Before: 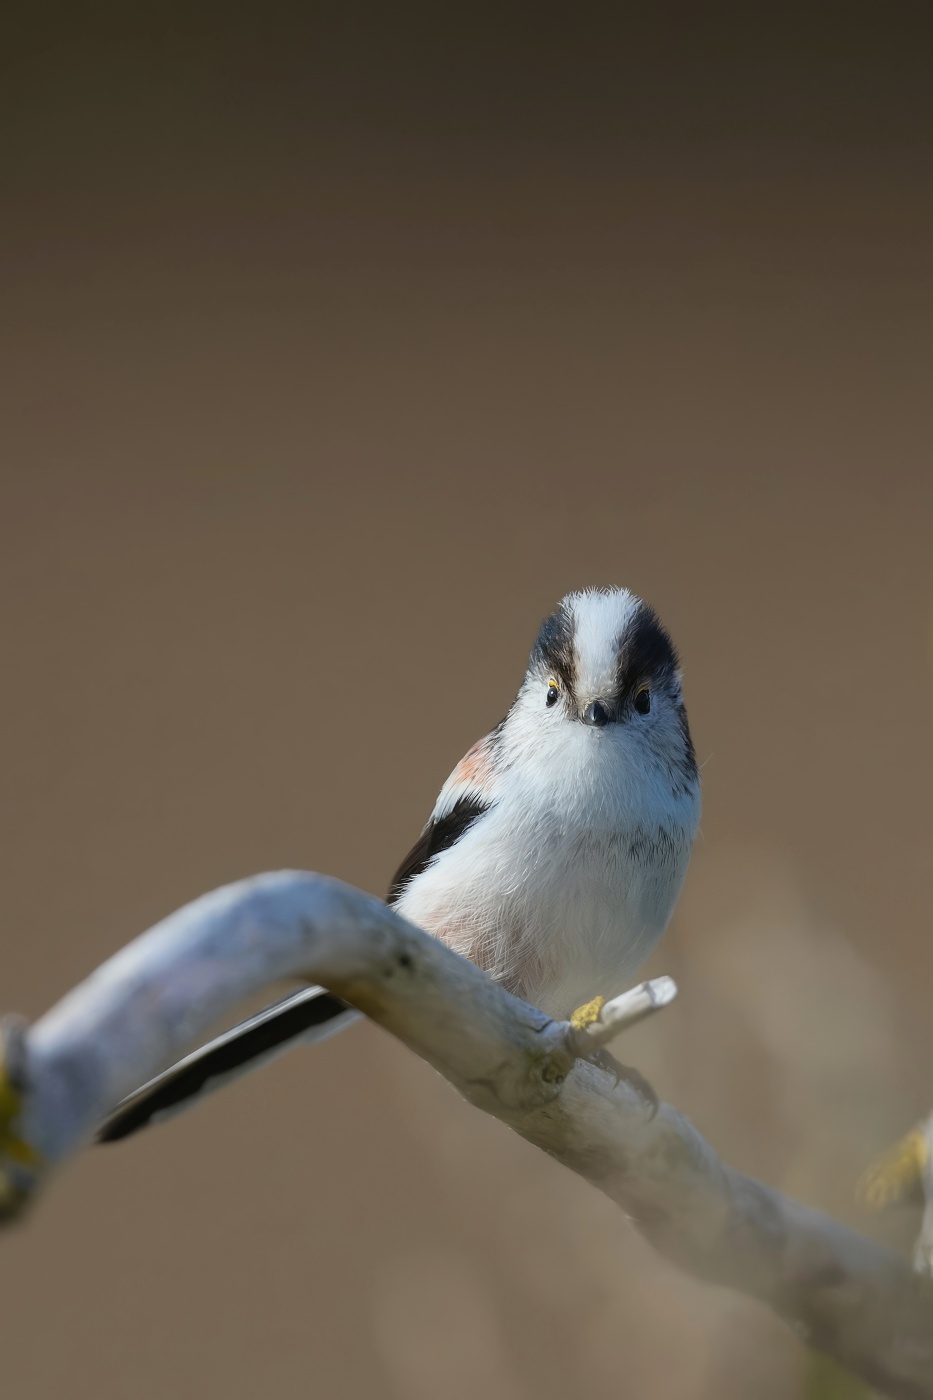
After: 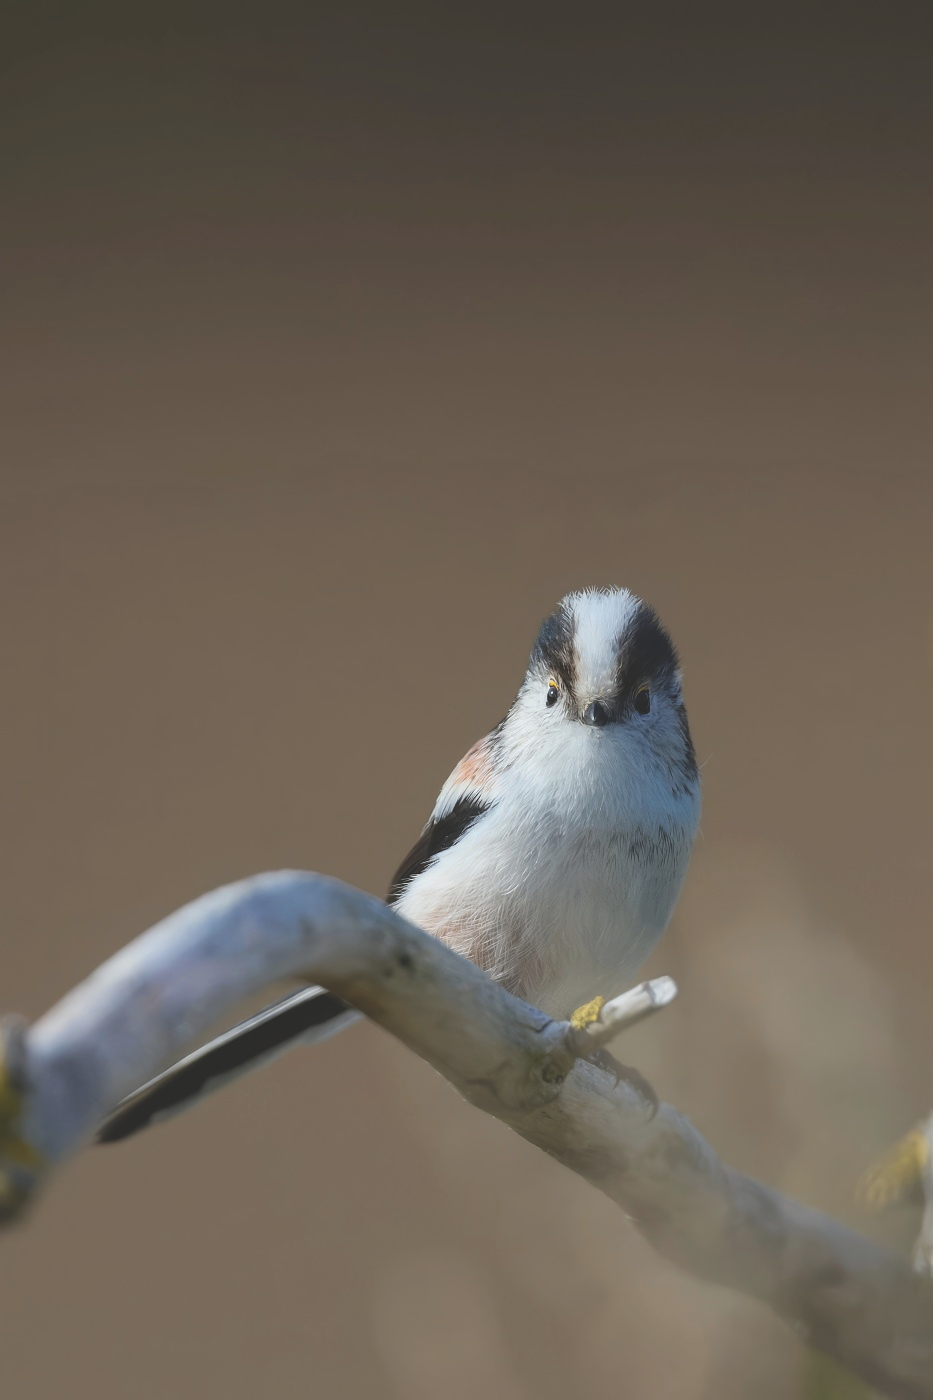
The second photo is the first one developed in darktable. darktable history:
exposure: black level correction -0.023, exposure -0.039 EV, compensate highlight preservation false
white balance: emerald 1
